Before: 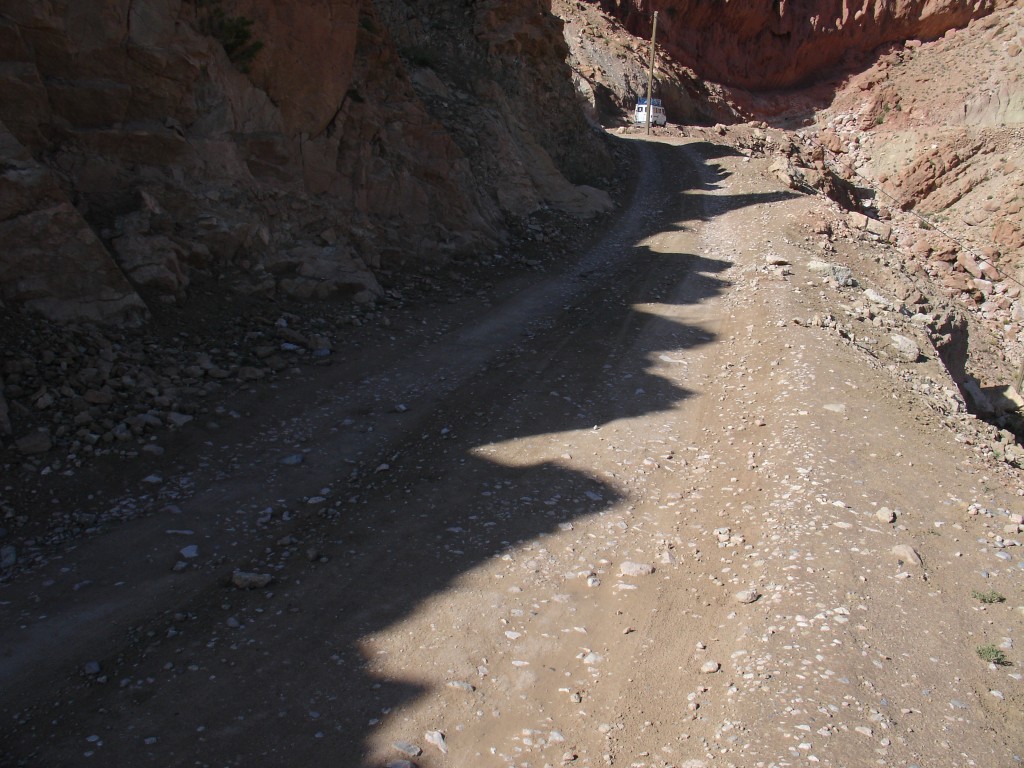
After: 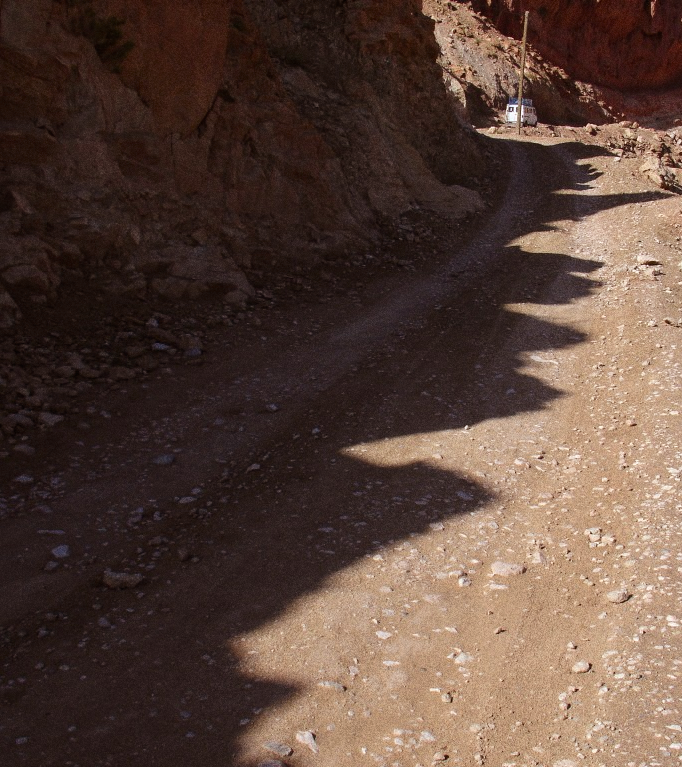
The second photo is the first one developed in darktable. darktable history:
crop and rotate: left 12.673%, right 20.66%
grain: coarseness 0.09 ISO, strength 40%
rgb levels: mode RGB, independent channels, levels [[0, 0.5, 1], [0, 0.521, 1], [0, 0.536, 1]]
